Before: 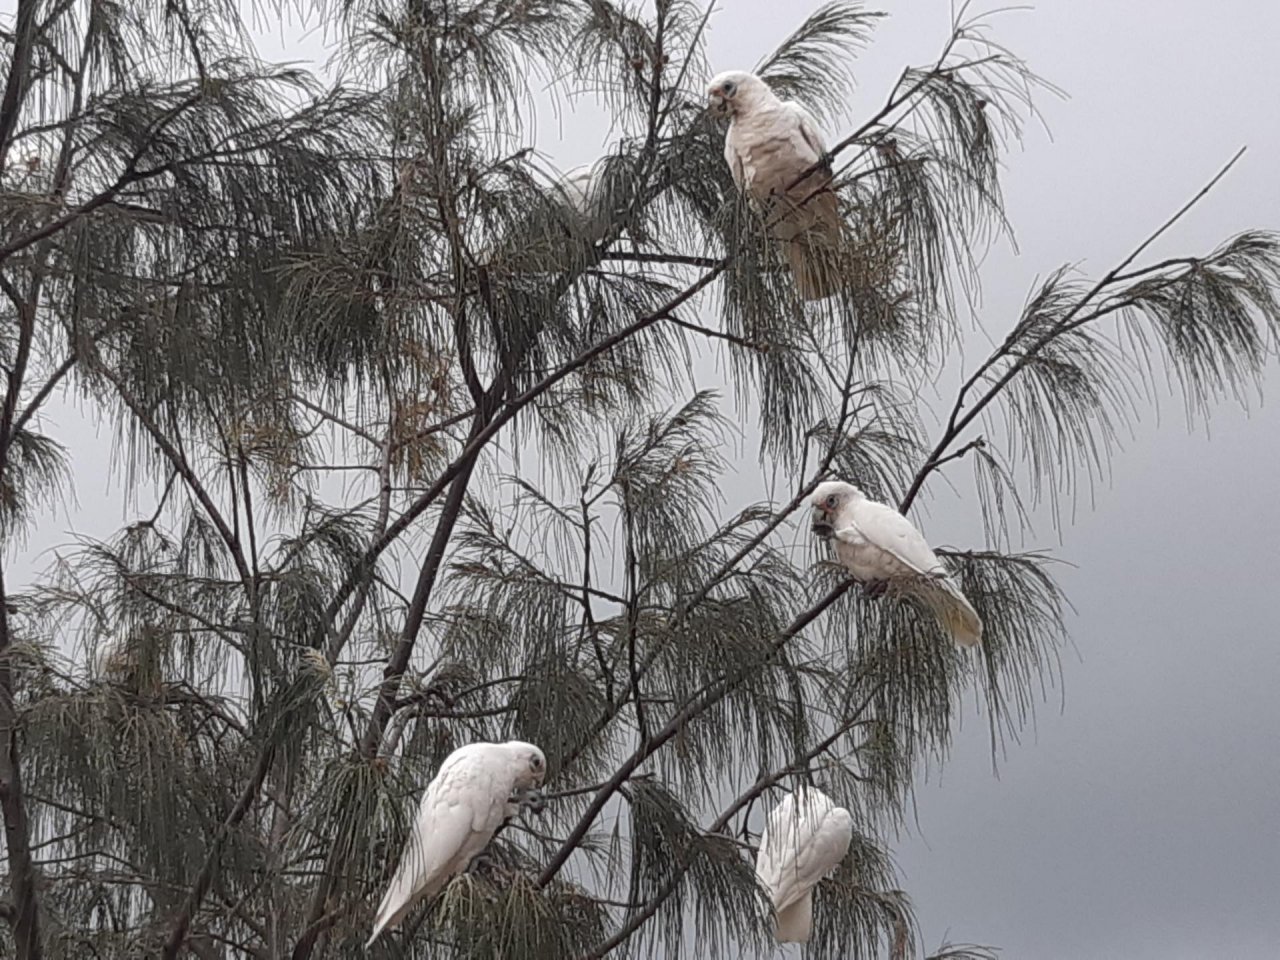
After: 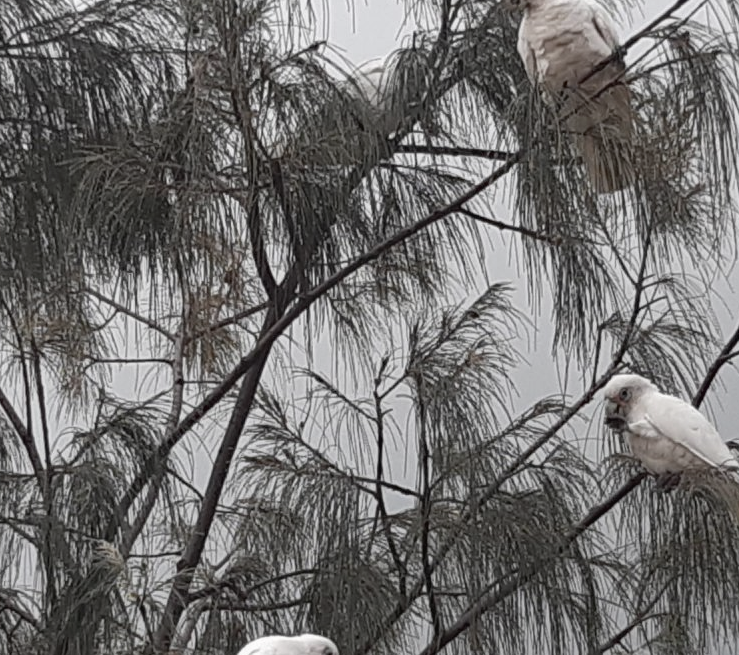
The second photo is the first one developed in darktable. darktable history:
haze removal: compatibility mode true, adaptive false
crop: left 16.202%, top 11.208%, right 26.045%, bottom 20.557%
contrast brightness saturation: contrast -0.05, saturation -0.41
